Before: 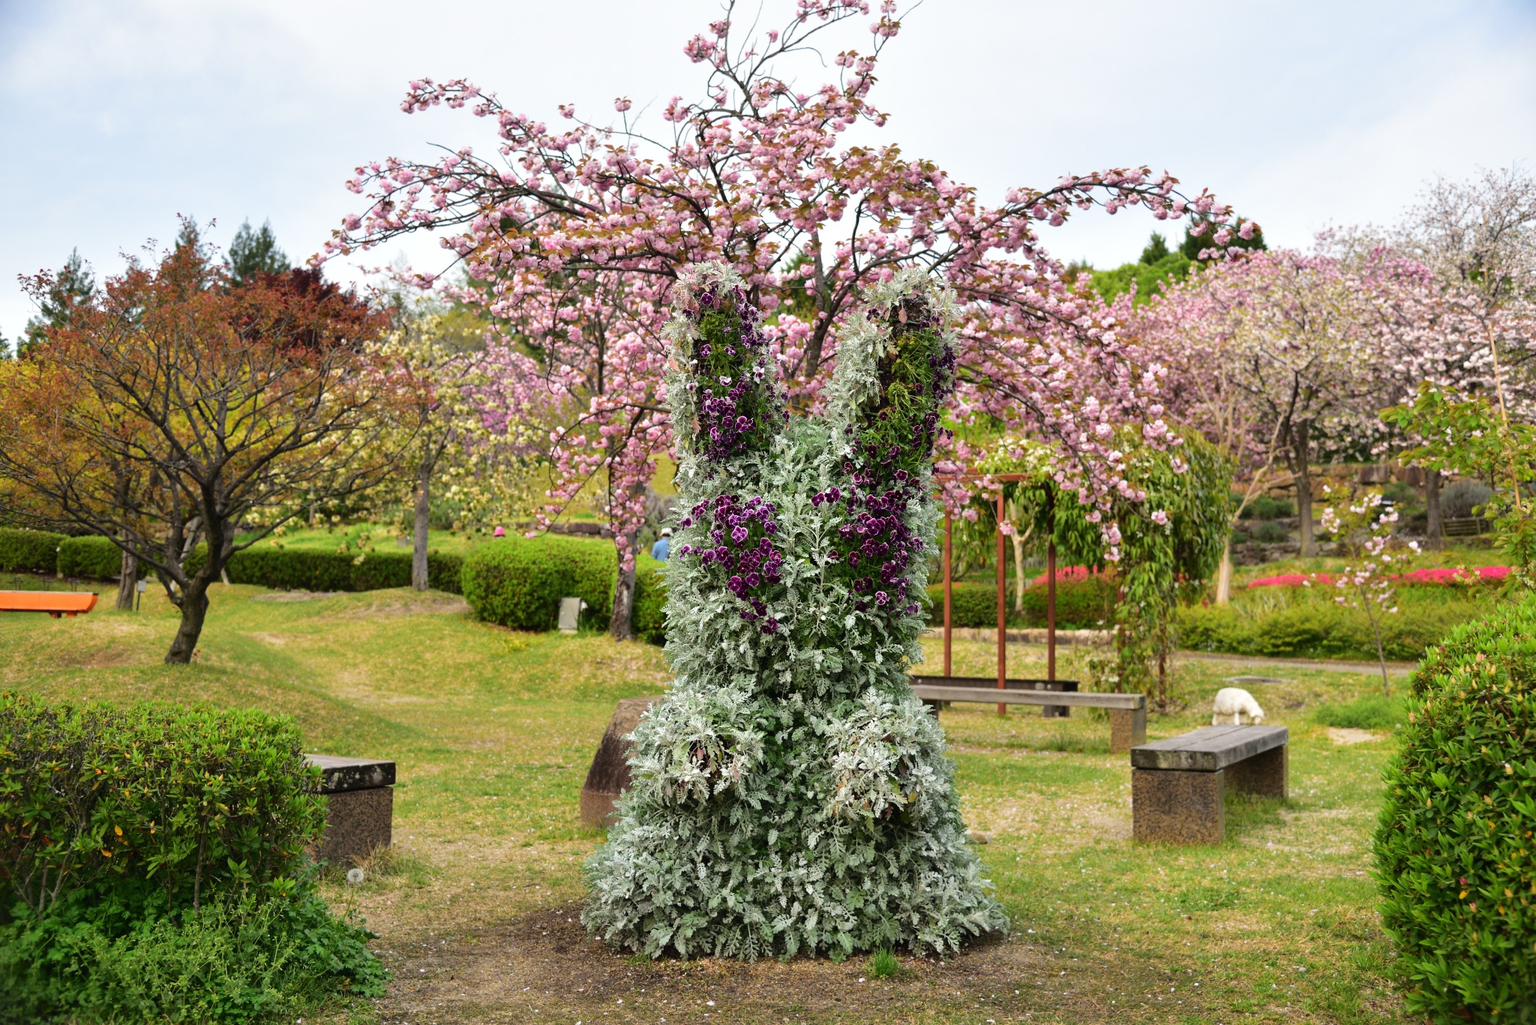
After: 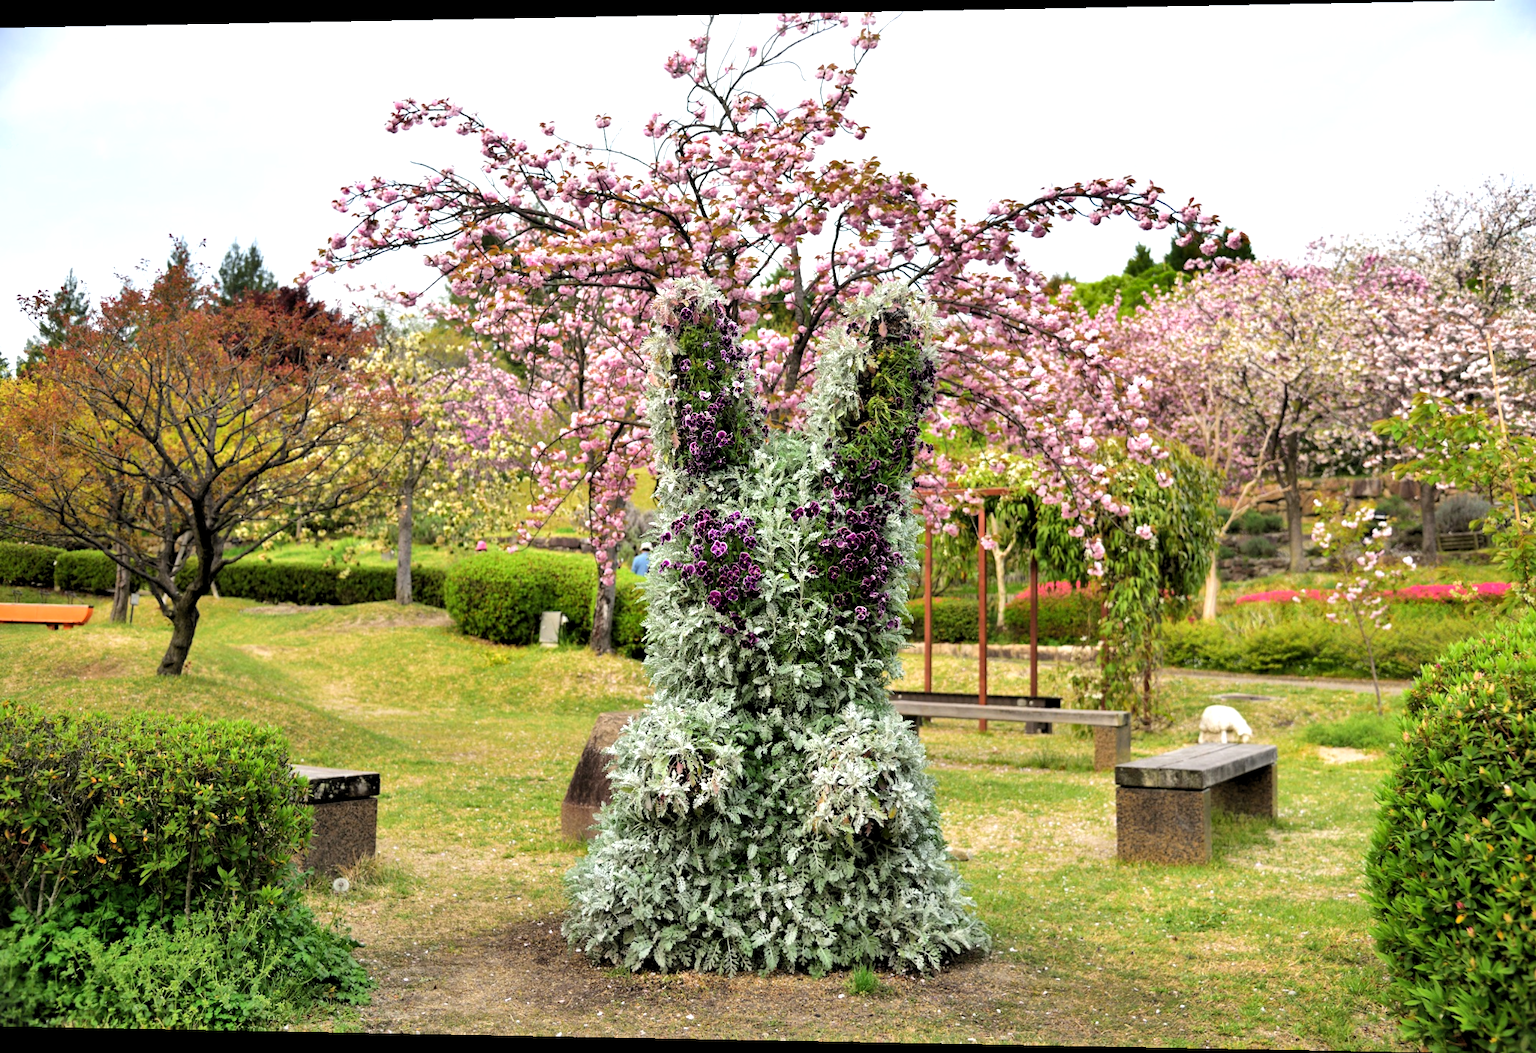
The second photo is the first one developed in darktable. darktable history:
exposure: exposure 0.2 EV, compensate highlight preservation false
rgb levels: levels [[0.01, 0.419, 0.839], [0, 0.5, 1], [0, 0.5, 1]]
rotate and perspective: lens shift (horizontal) -0.055, automatic cropping off
shadows and highlights: shadows 49, highlights -41, soften with gaussian
